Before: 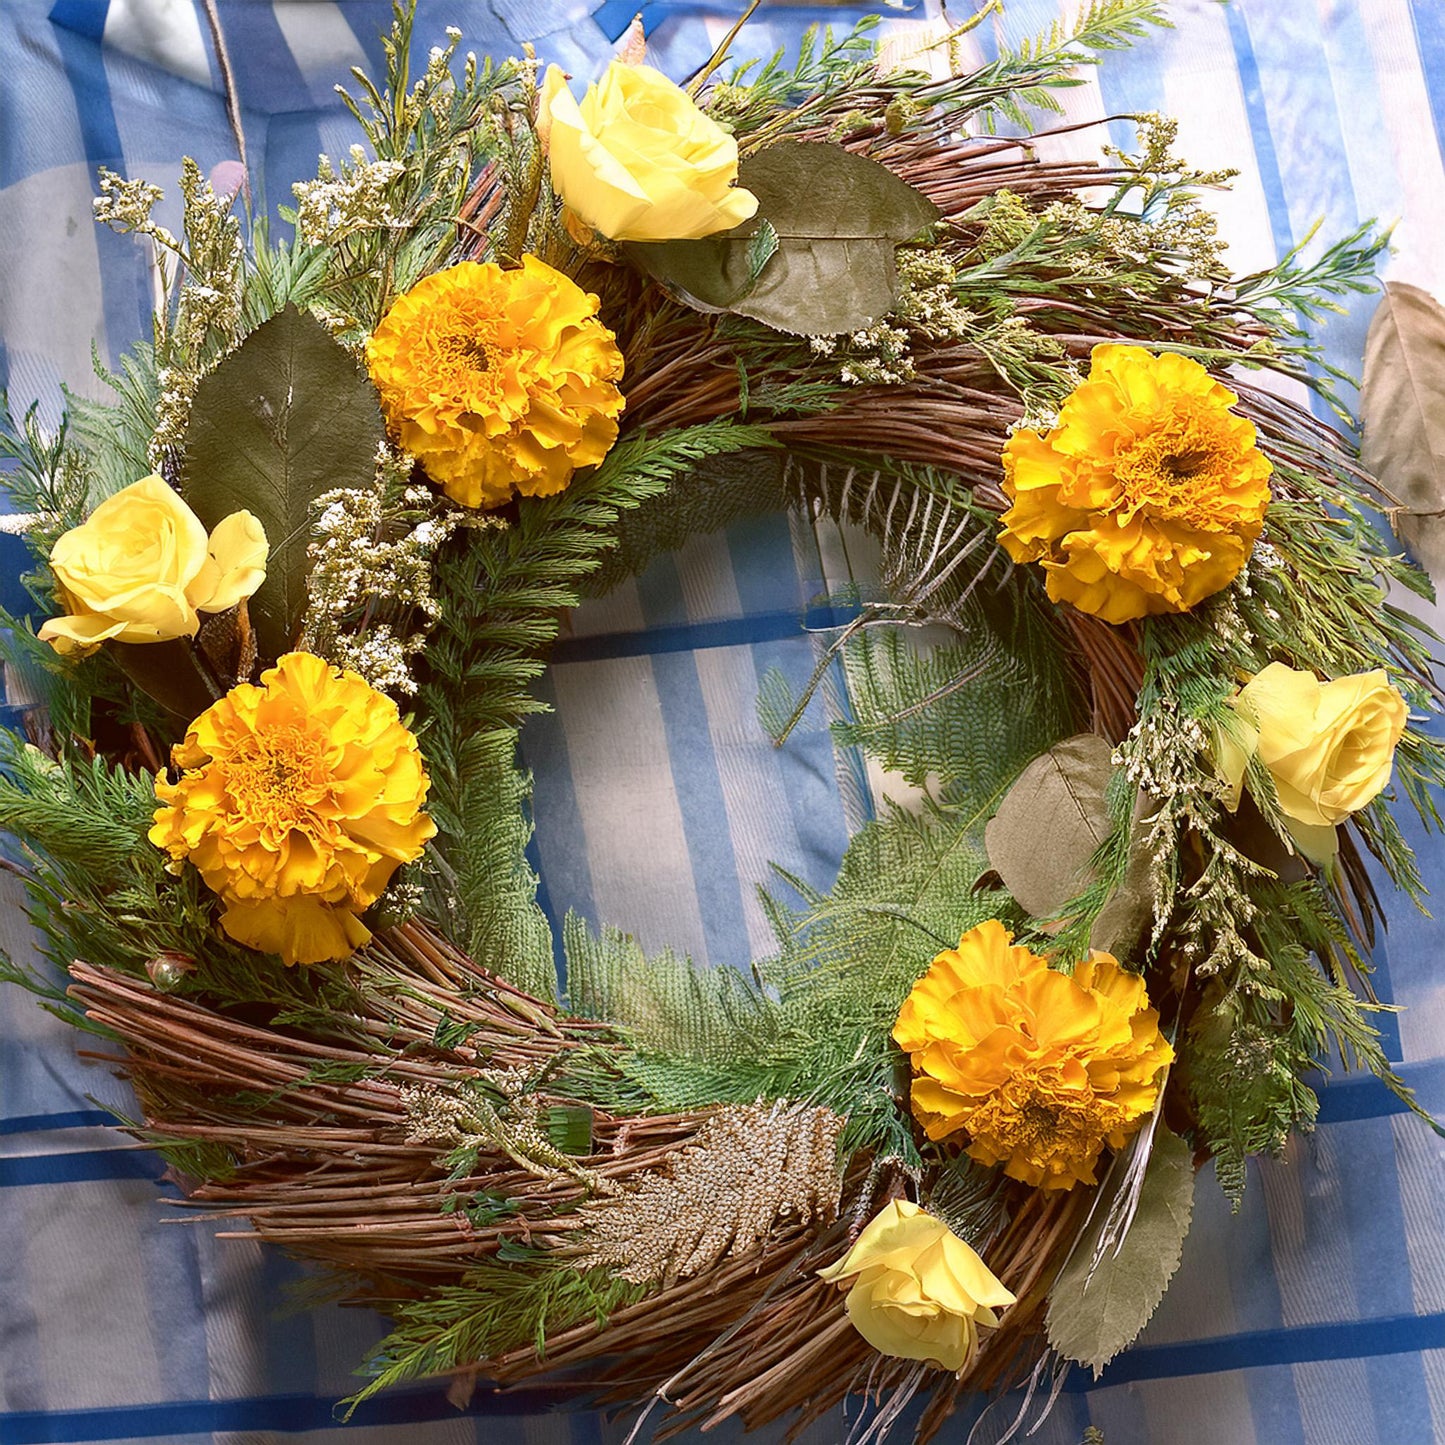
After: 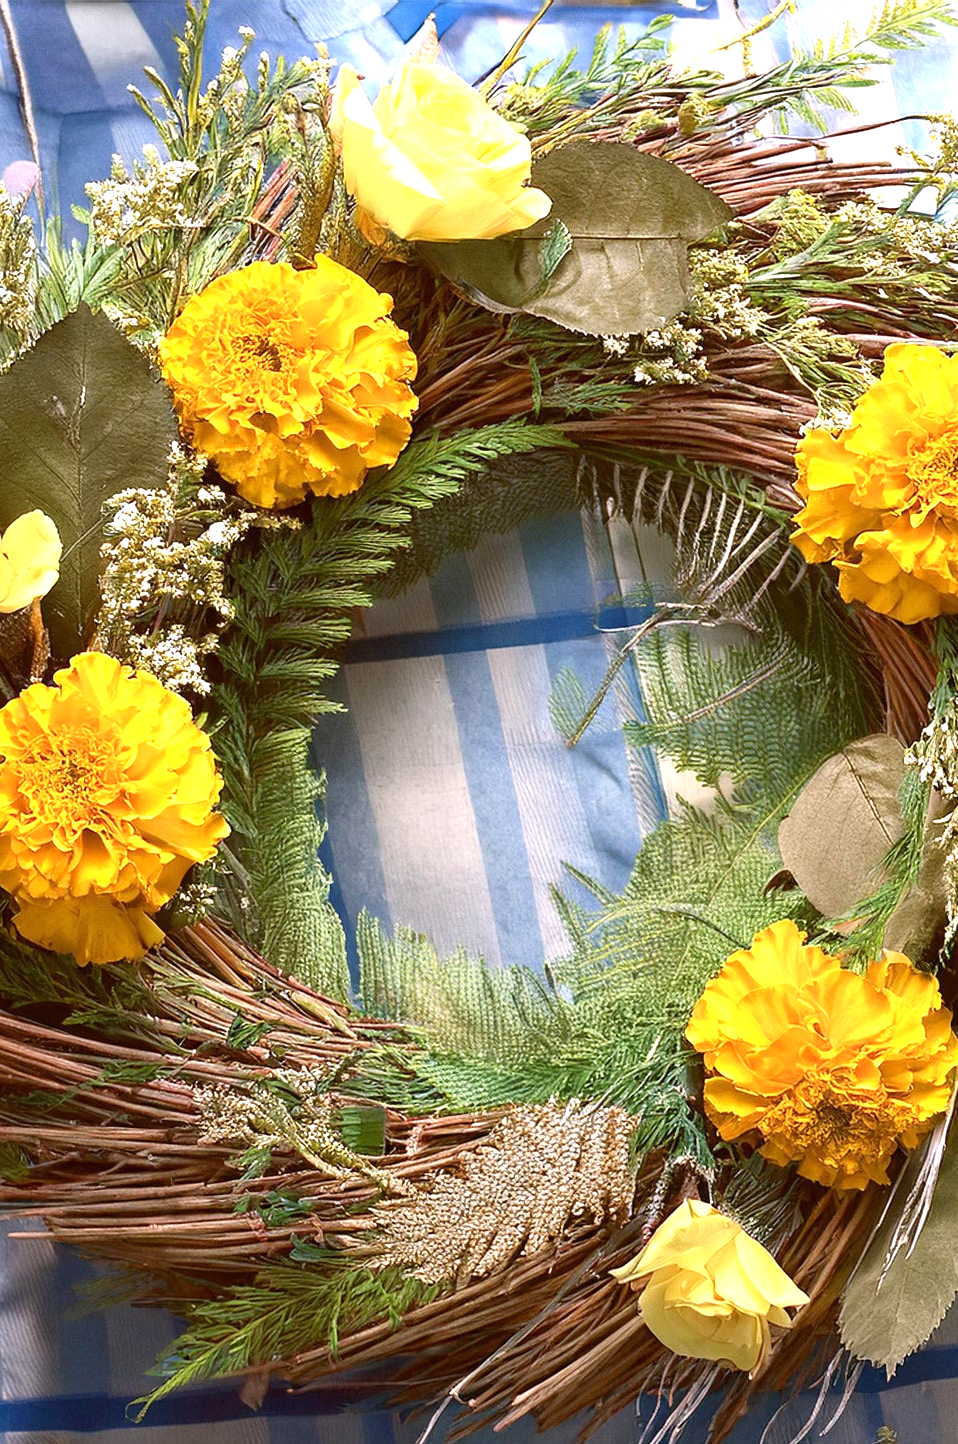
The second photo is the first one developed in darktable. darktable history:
crop and rotate: left 14.338%, right 19.351%
exposure: exposure 0.607 EV, compensate exposure bias true, compensate highlight preservation false
